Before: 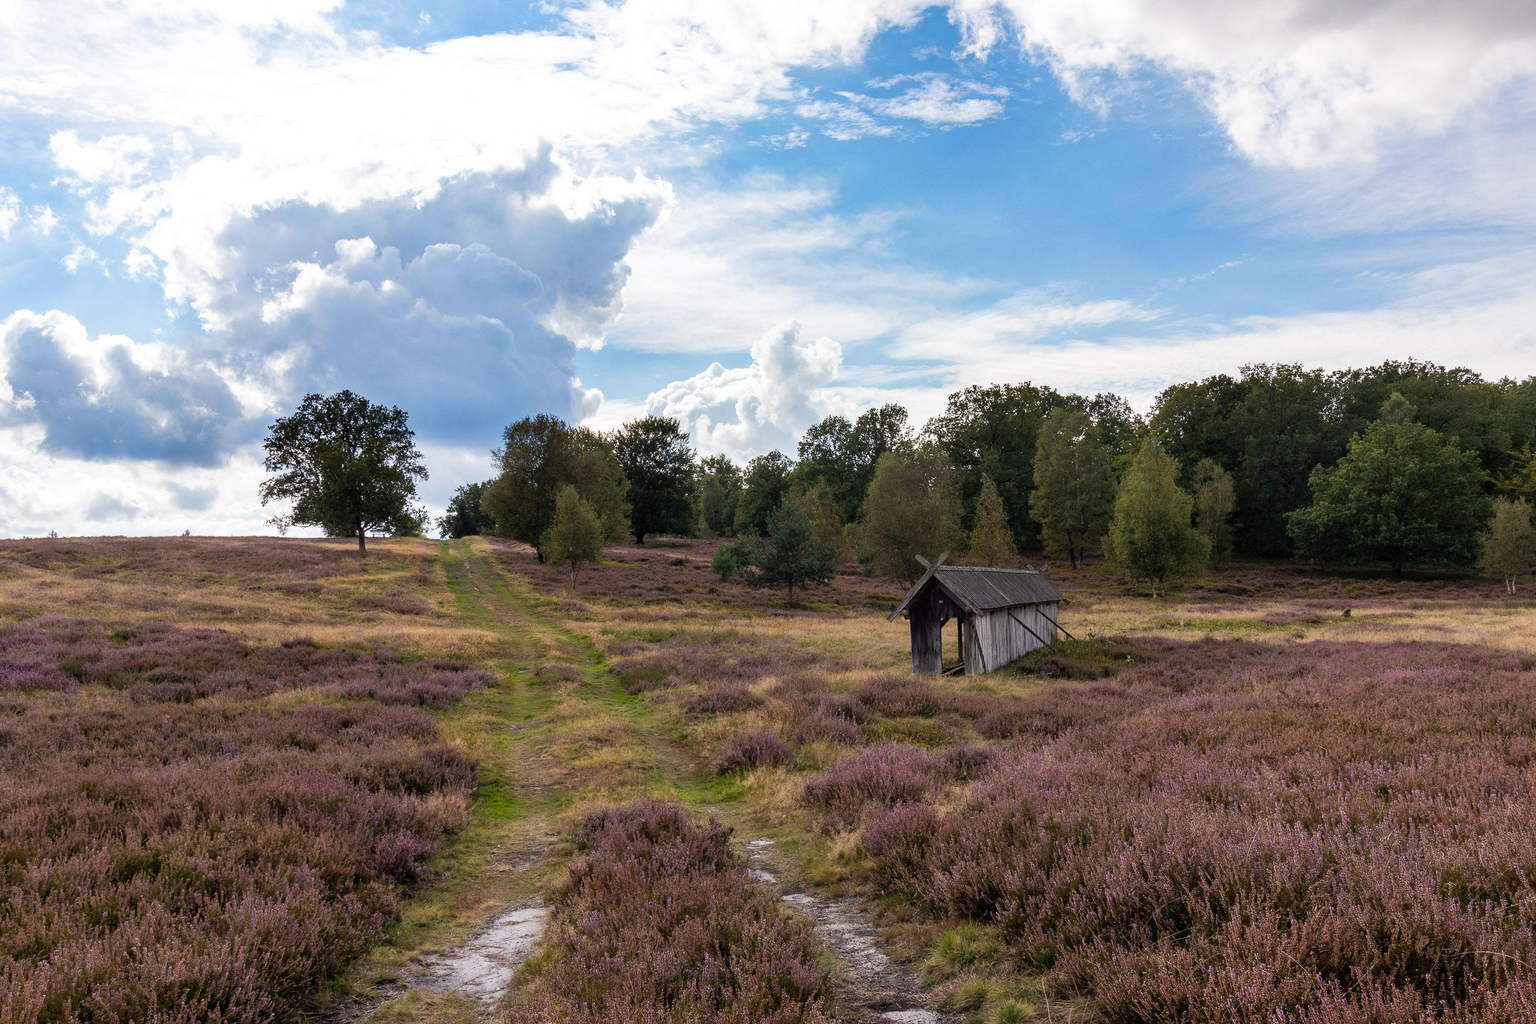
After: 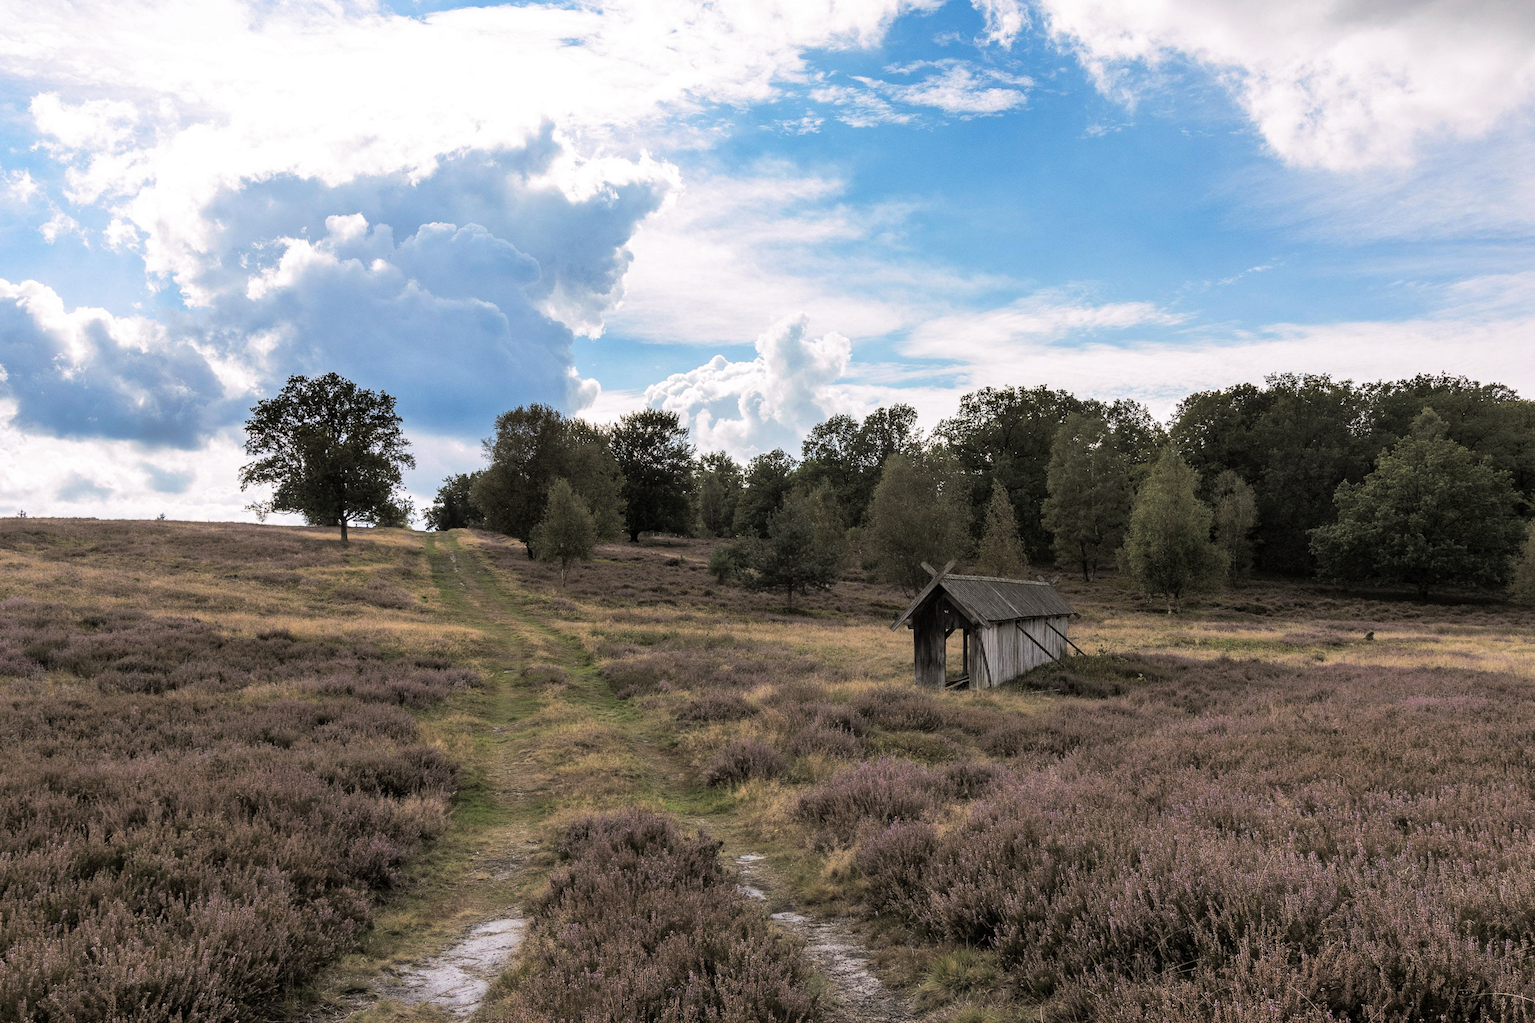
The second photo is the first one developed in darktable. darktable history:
white balance: emerald 1
color correction: highlights a* -0.182, highlights b* -0.124
crop and rotate: angle -1.69°
split-toning: shadows › hue 46.8°, shadows › saturation 0.17, highlights › hue 316.8°, highlights › saturation 0.27, balance -51.82
